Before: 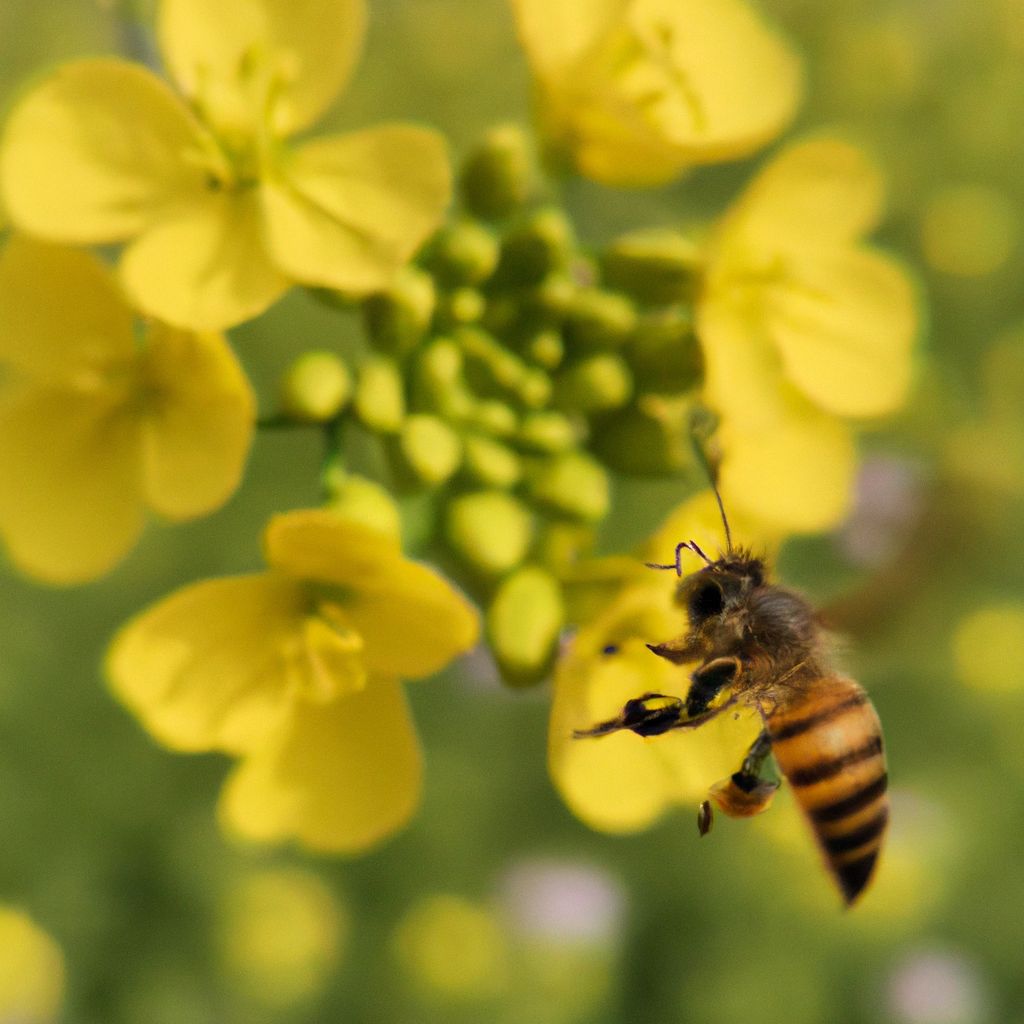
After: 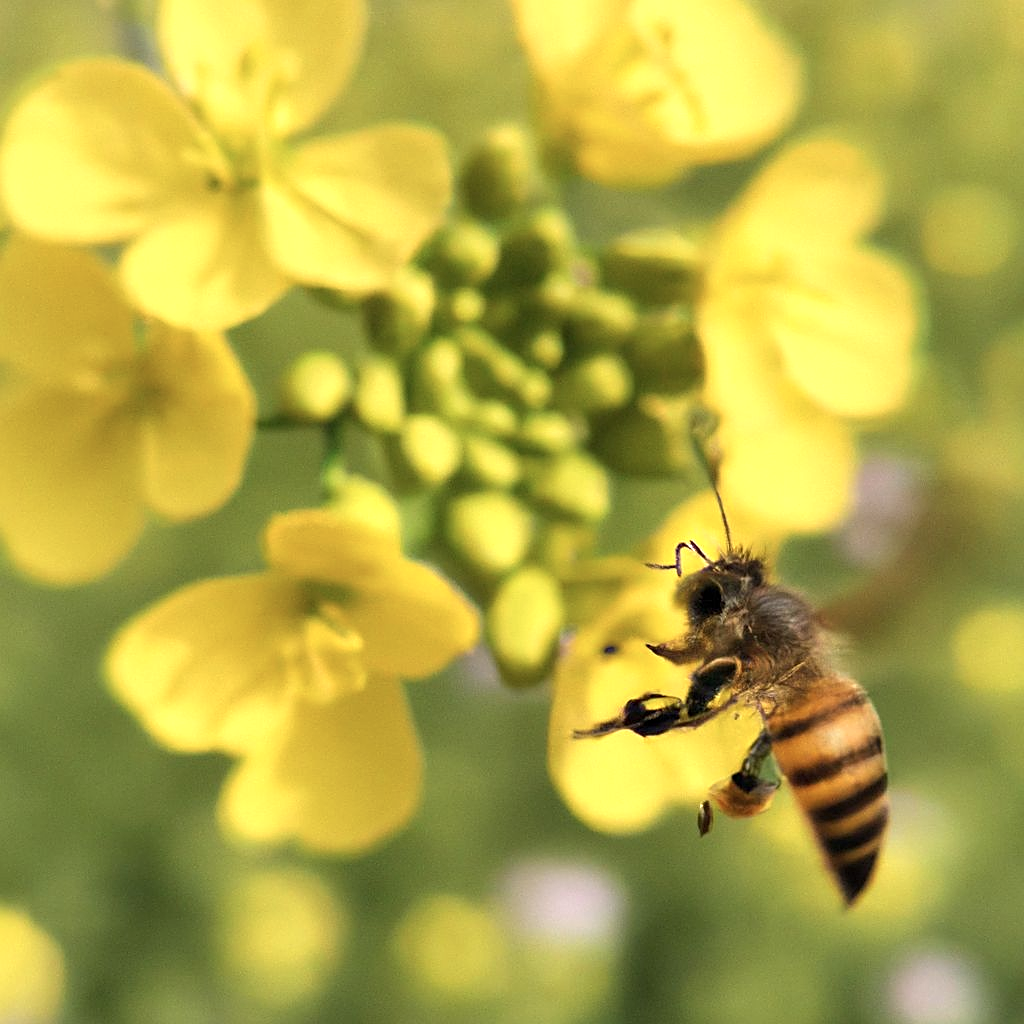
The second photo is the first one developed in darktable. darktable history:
sharpen: on, module defaults
color correction: saturation 0.85
exposure: exposure 0.556 EV, compensate highlight preservation false
